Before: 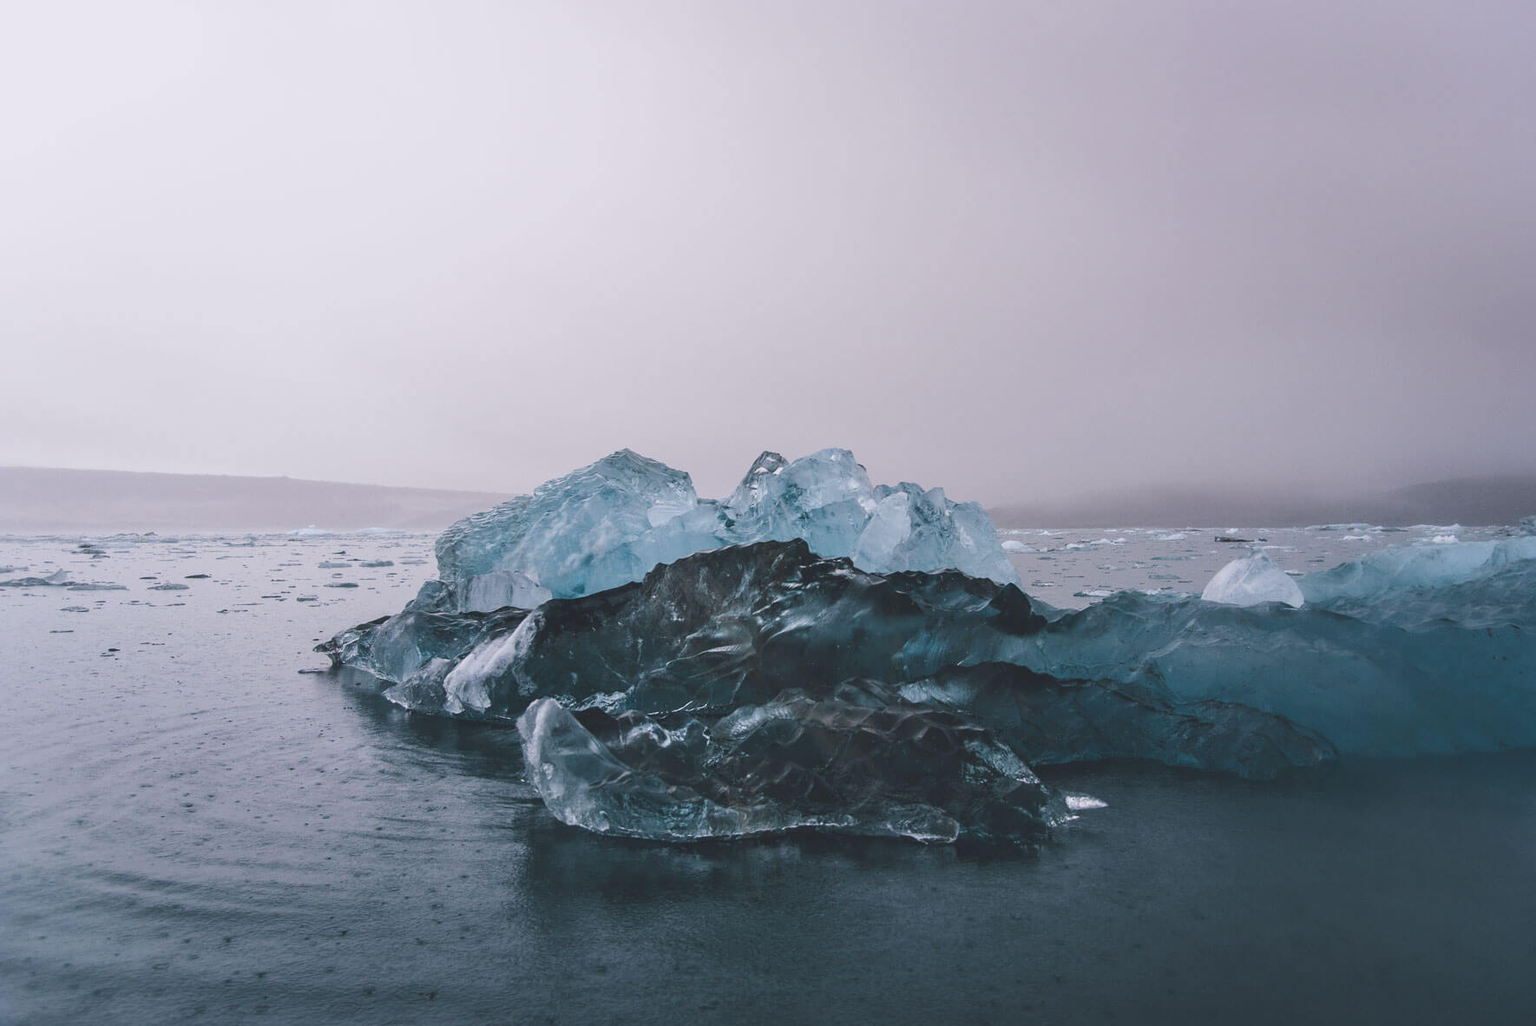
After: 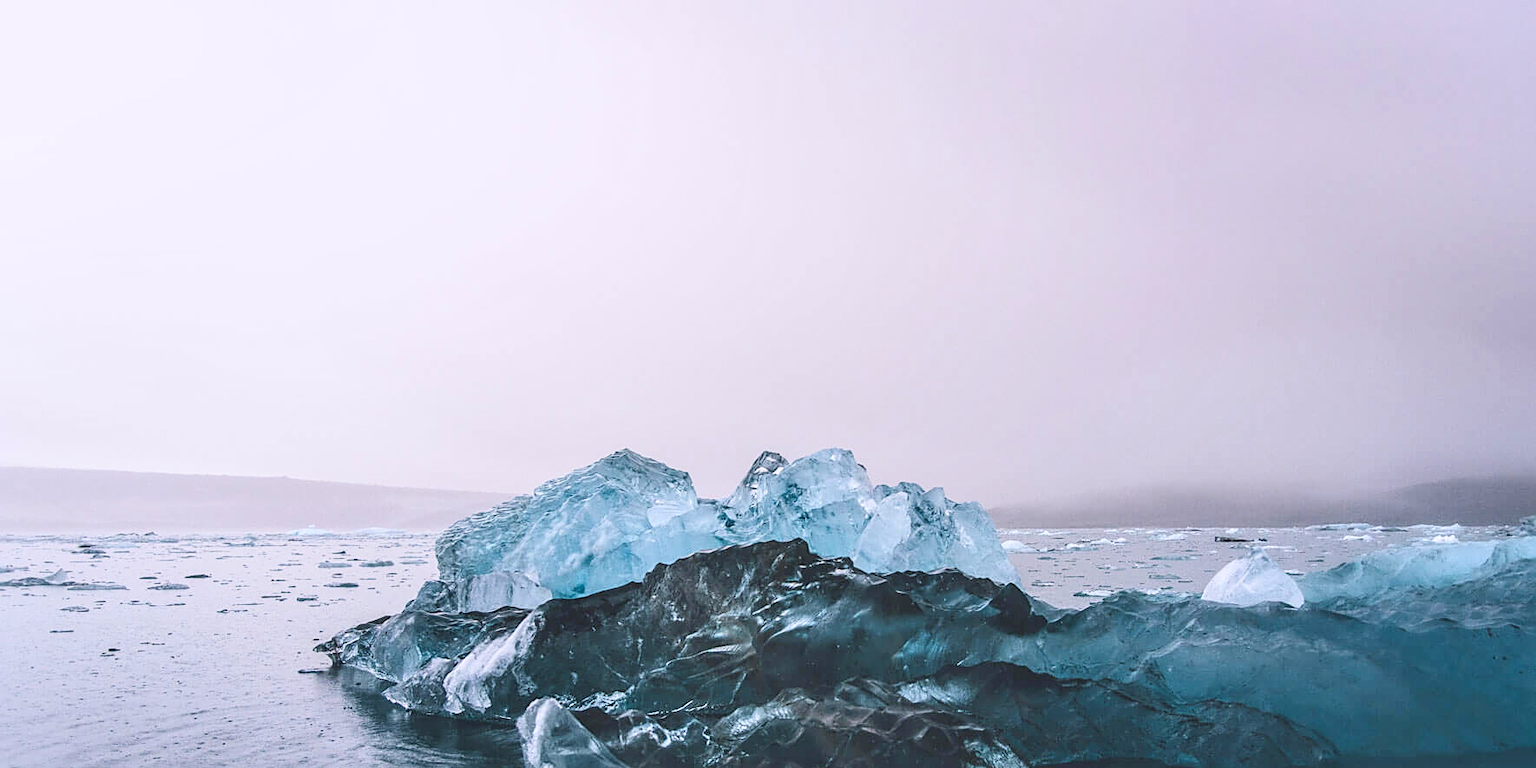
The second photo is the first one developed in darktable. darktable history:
exposure: black level correction 0.002, exposure -0.1 EV, compensate highlight preservation false
sharpen: on, module defaults
crop: bottom 24.988%
contrast brightness saturation: contrast 0.24, brightness 0.26, saturation 0.39
local contrast: detail 130%
